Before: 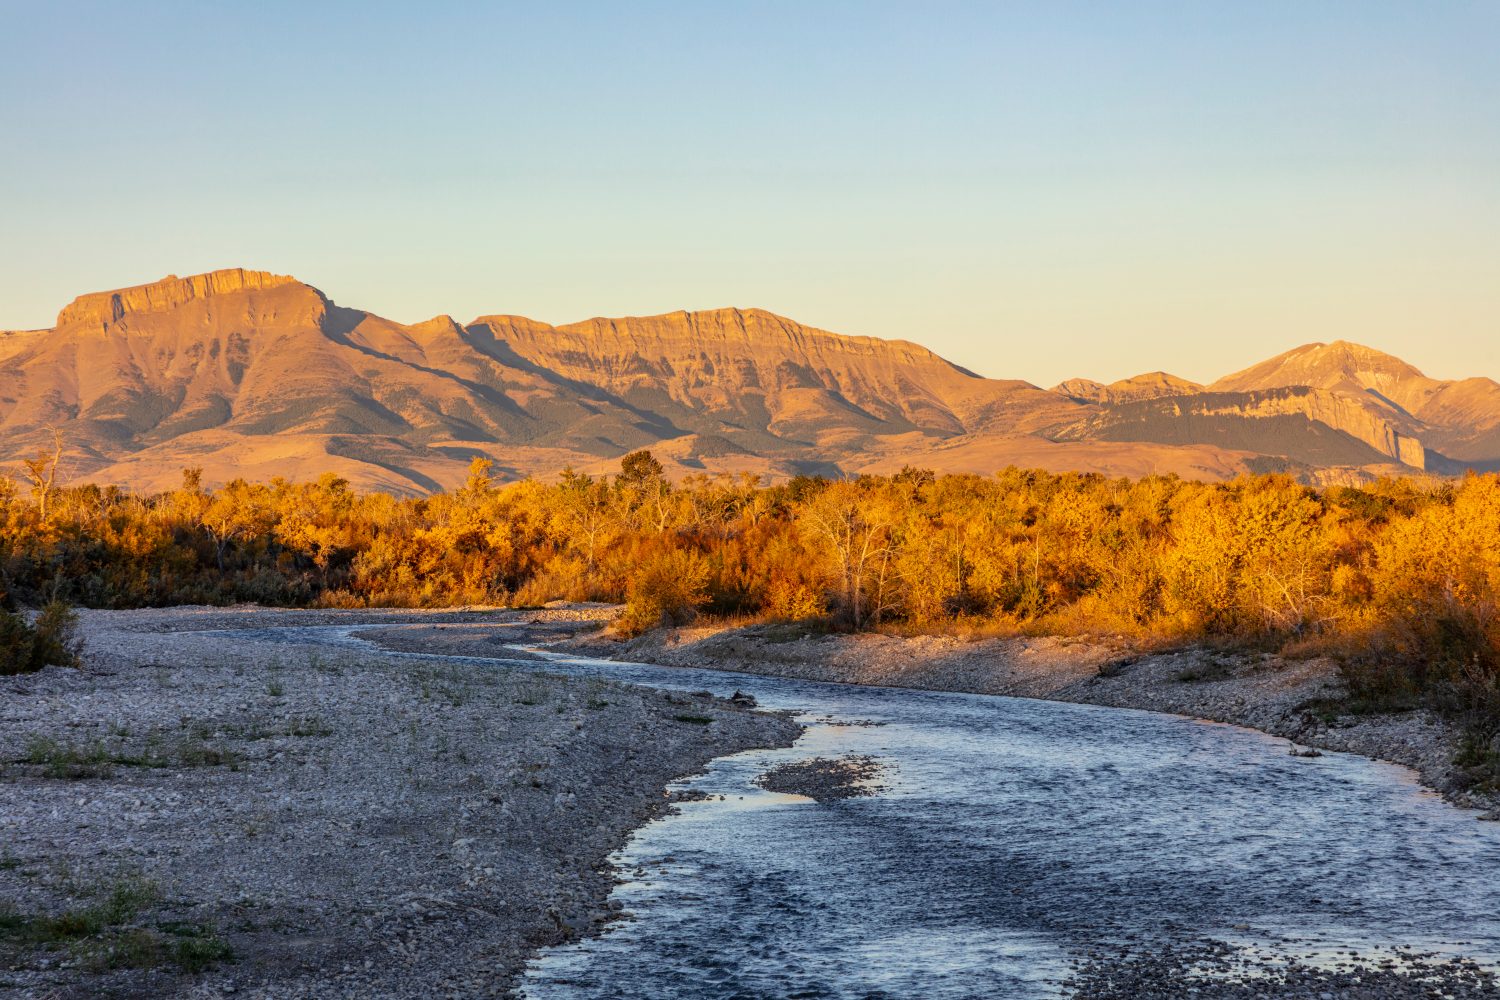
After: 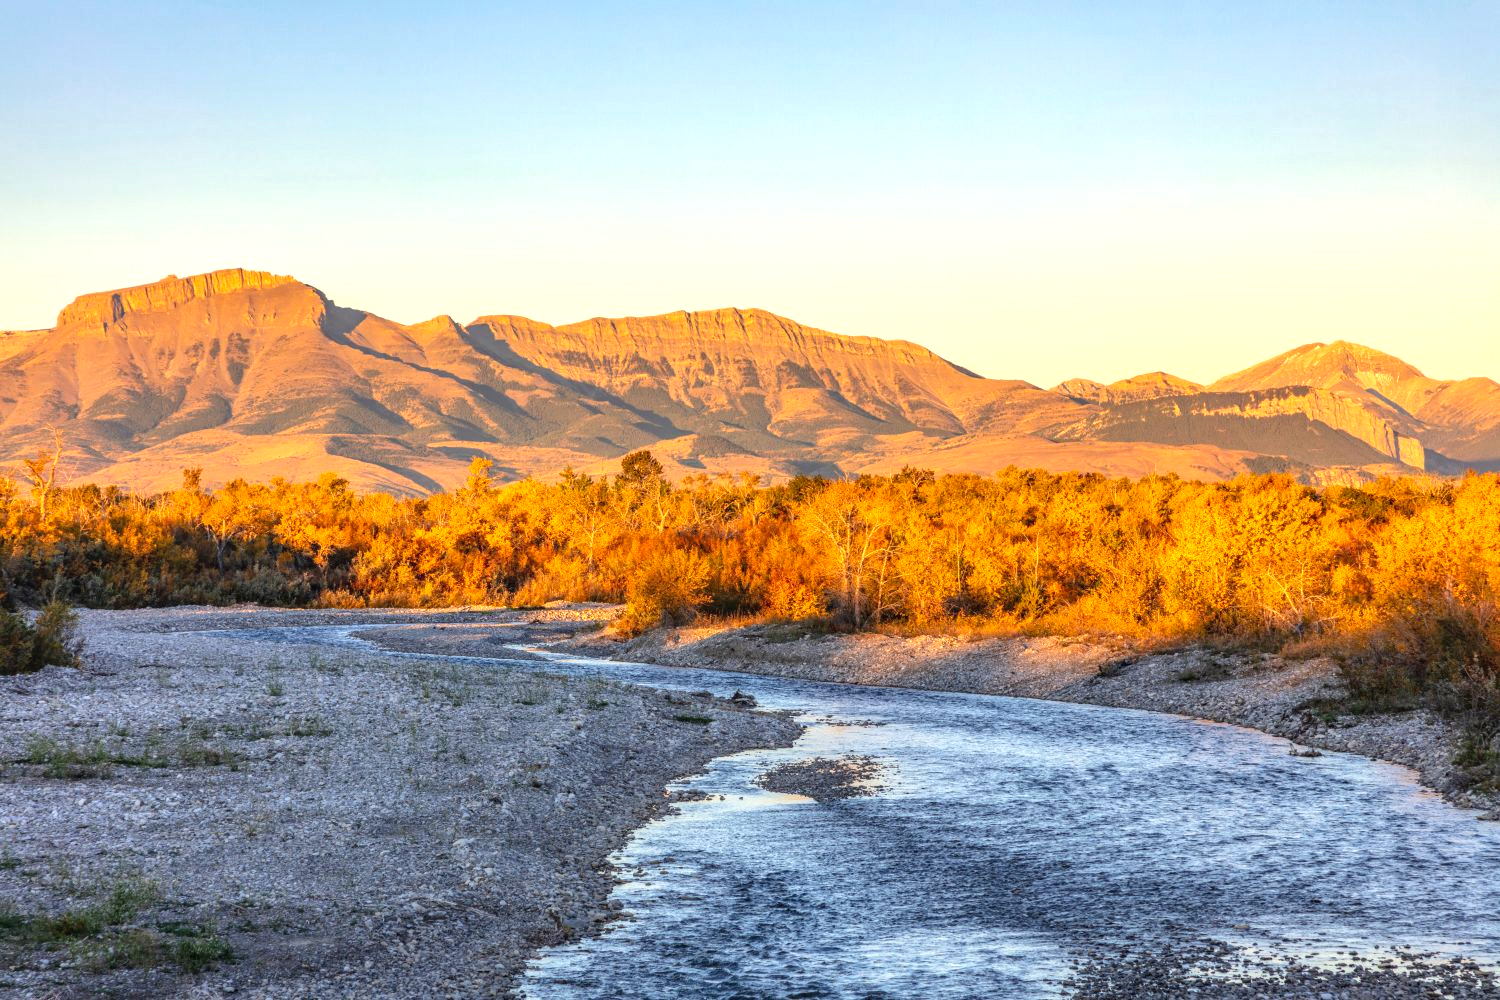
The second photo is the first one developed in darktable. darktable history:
contrast brightness saturation: contrast -0.093, brightness 0.055, saturation 0.081
shadows and highlights: shadows 37.12, highlights -27.63, soften with gaussian
exposure: black level correction 0, exposure 0.688 EV, compensate highlight preservation false
local contrast: on, module defaults
